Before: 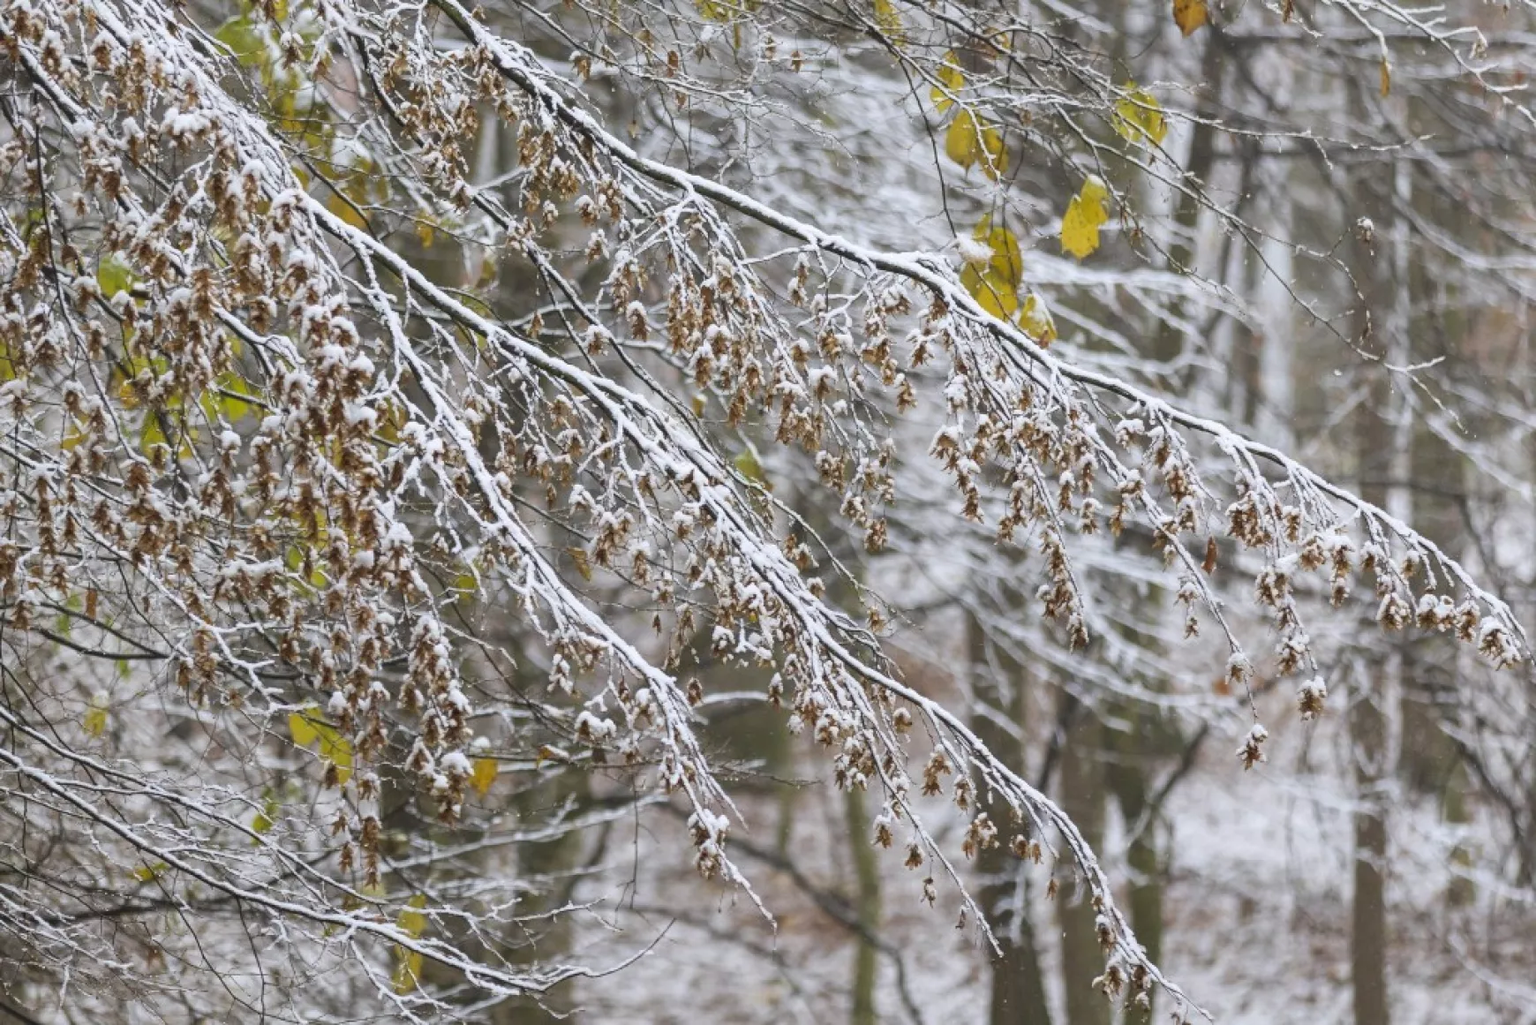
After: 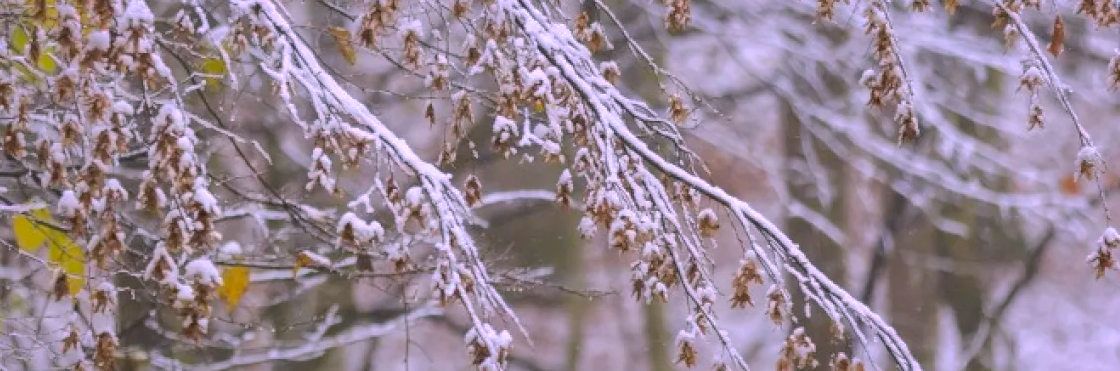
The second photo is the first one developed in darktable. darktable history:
white balance: red 1.066, blue 1.119
crop: left 18.091%, top 51.13%, right 17.525%, bottom 16.85%
contrast brightness saturation: contrast 0.07, brightness 0.08, saturation 0.18
shadows and highlights: shadows 25, highlights -70
